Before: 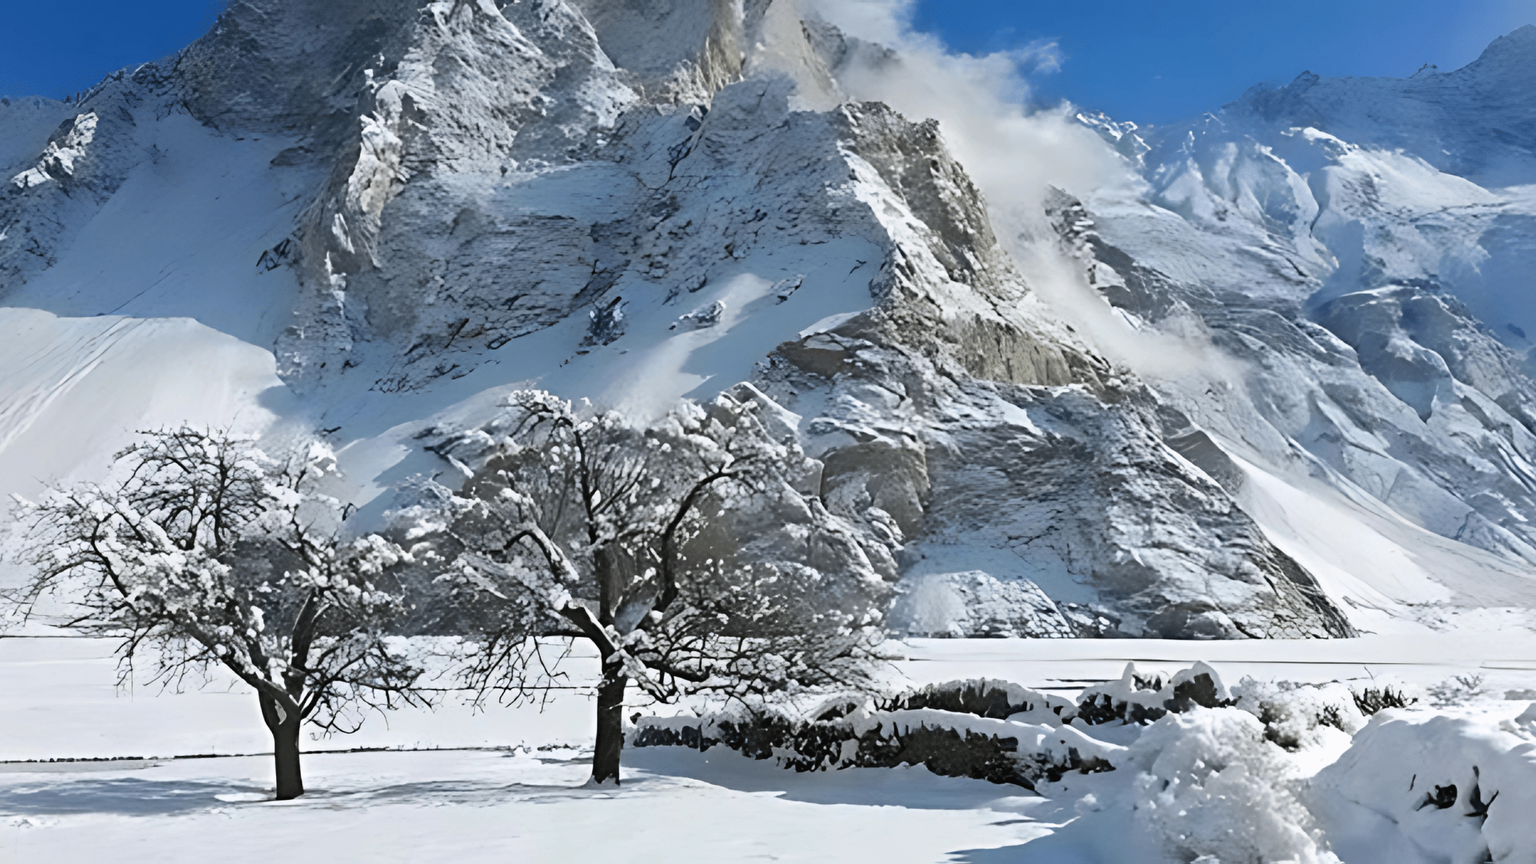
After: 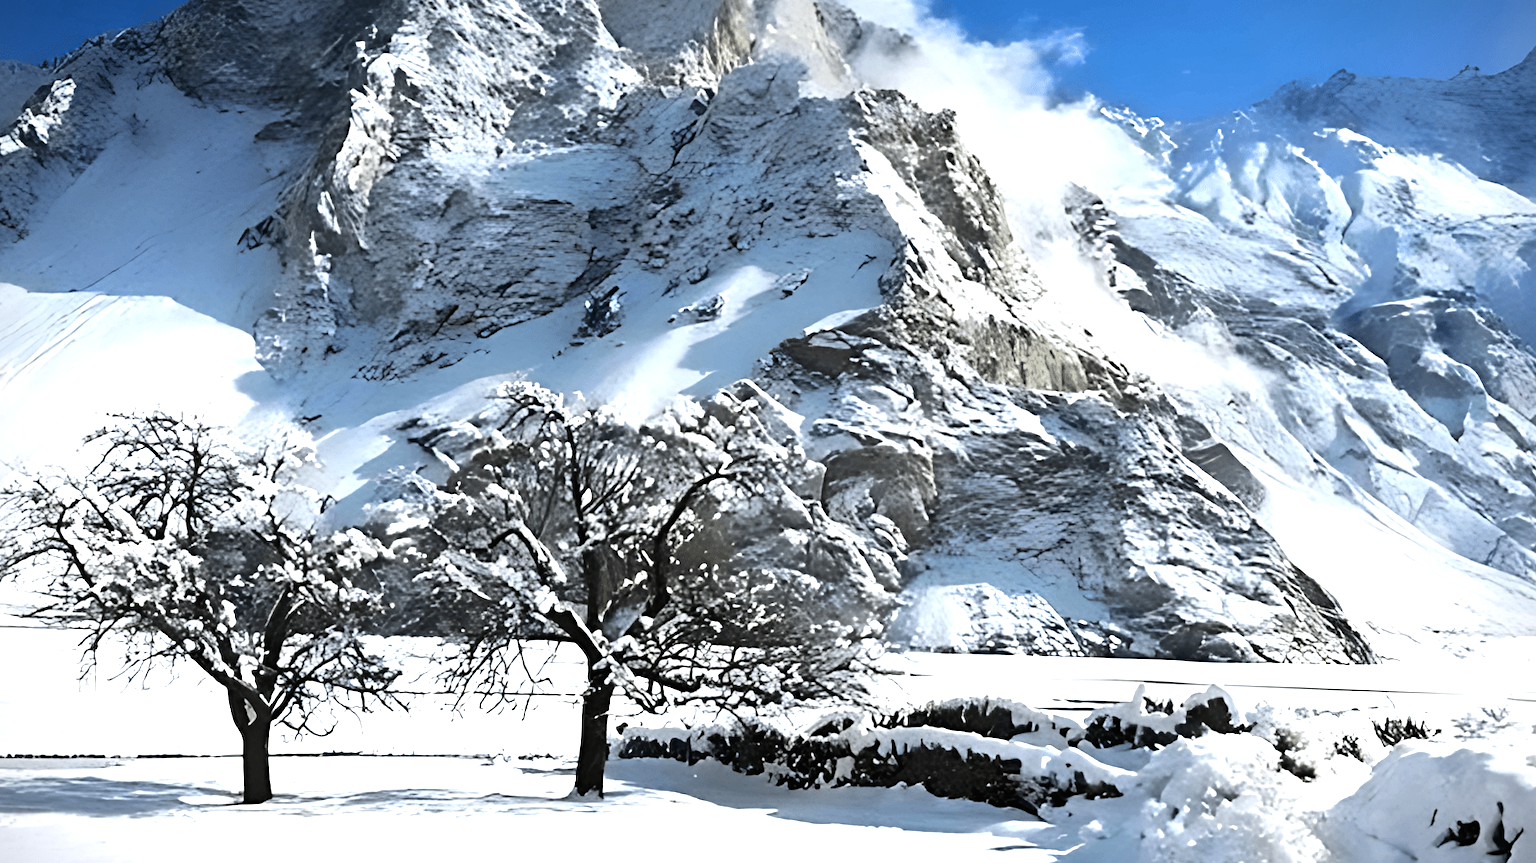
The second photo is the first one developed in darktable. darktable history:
vignetting: fall-off start 89.21%, fall-off radius 44.3%, brightness -0.649, saturation -0.015, width/height ratio 1.164
crop and rotate: angle -1.53°
base curve: curves: ch0 [(0, 0) (0.303, 0.277) (1, 1)], preserve colors none
tone equalizer: -8 EV -1.11 EV, -7 EV -0.988 EV, -6 EV -0.881 EV, -5 EV -0.566 EV, -3 EV 0.589 EV, -2 EV 0.849 EV, -1 EV 0.997 EV, +0 EV 1.05 EV, edges refinement/feathering 500, mask exposure compensation -1.57 EV, preserve details no
